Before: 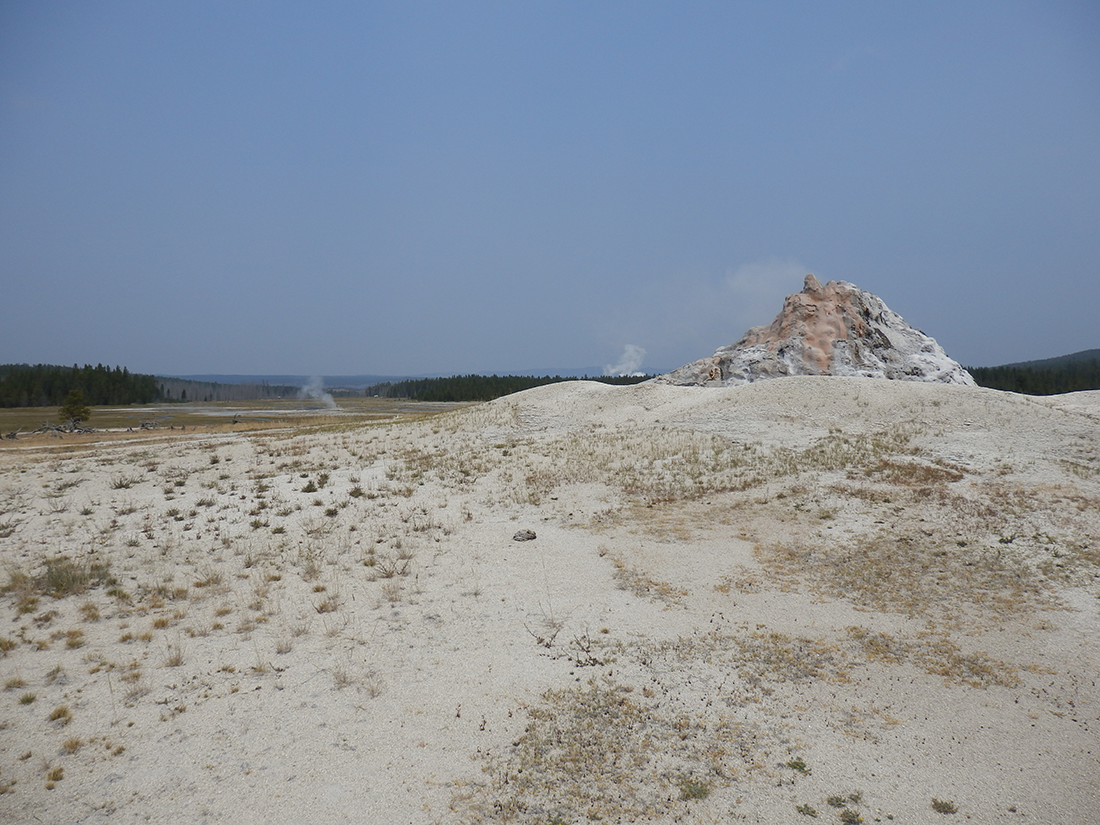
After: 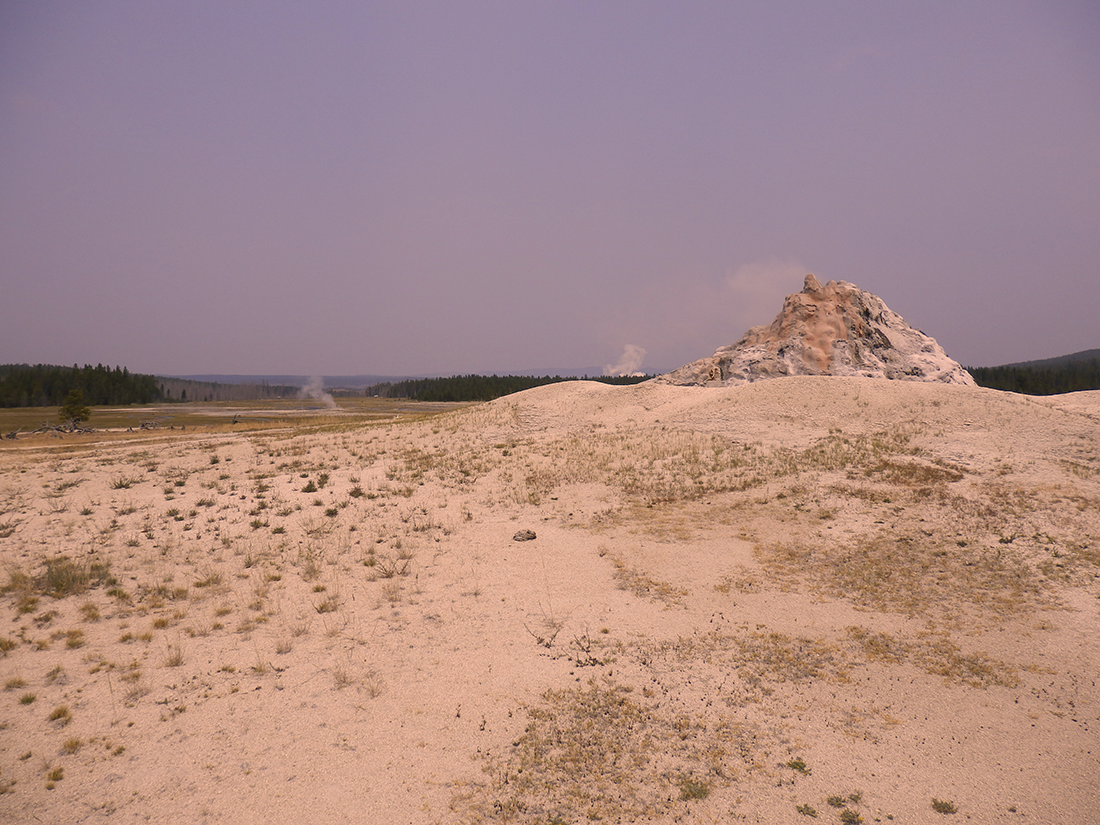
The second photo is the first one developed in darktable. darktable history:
color correction: highlights a* 21.82, highlights b* 22.15
